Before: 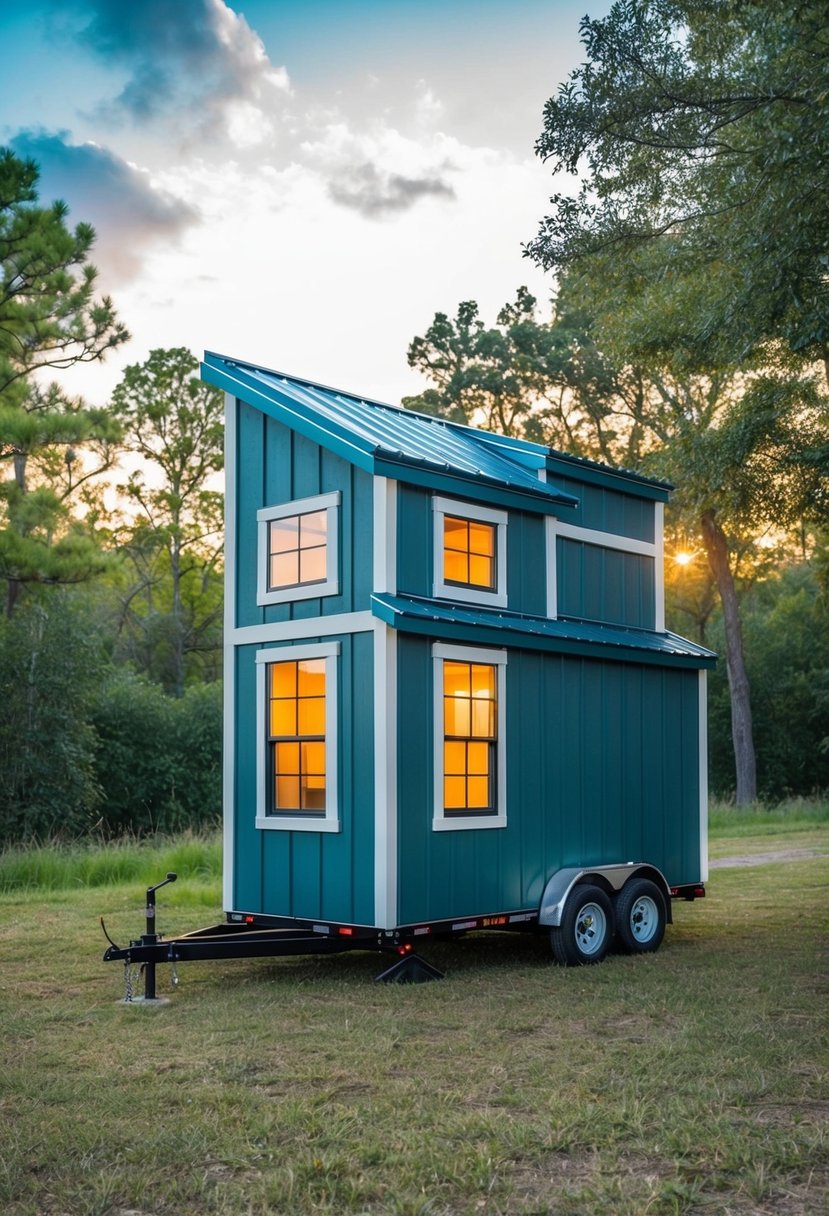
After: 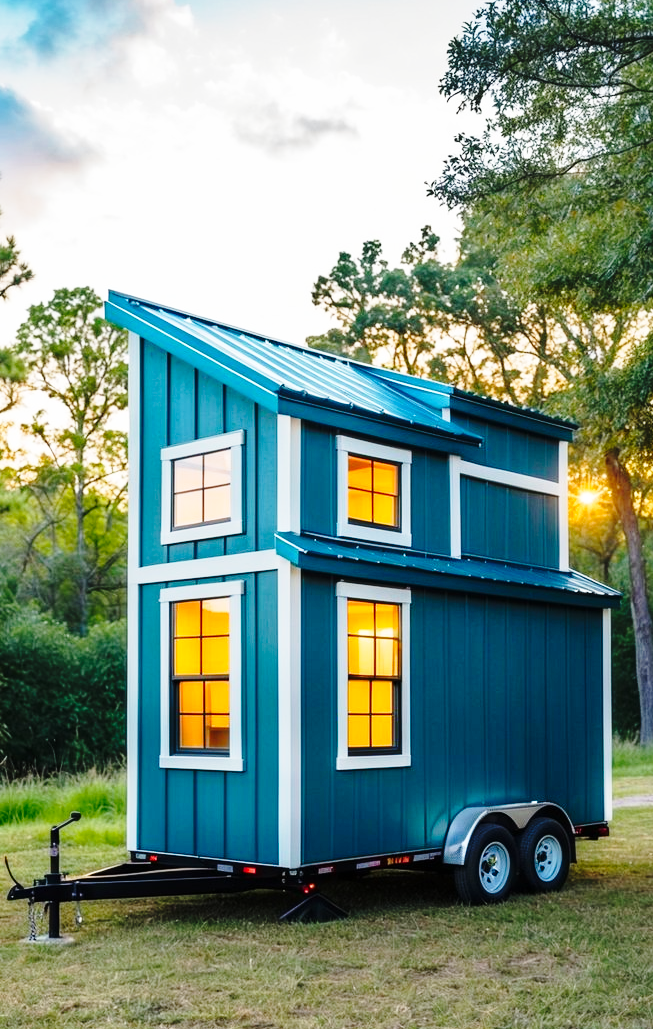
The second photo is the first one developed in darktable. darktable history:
base curve: curves: ch0 [(0, 0) (0.04, 0.03) (0.133, 0.232) (0.448, 0.748) (0.843, 0.968) (1, 1)], preserve colors none
crop: left 11.601%, top 5.046%, right 9.552%, bottom 10.271%
